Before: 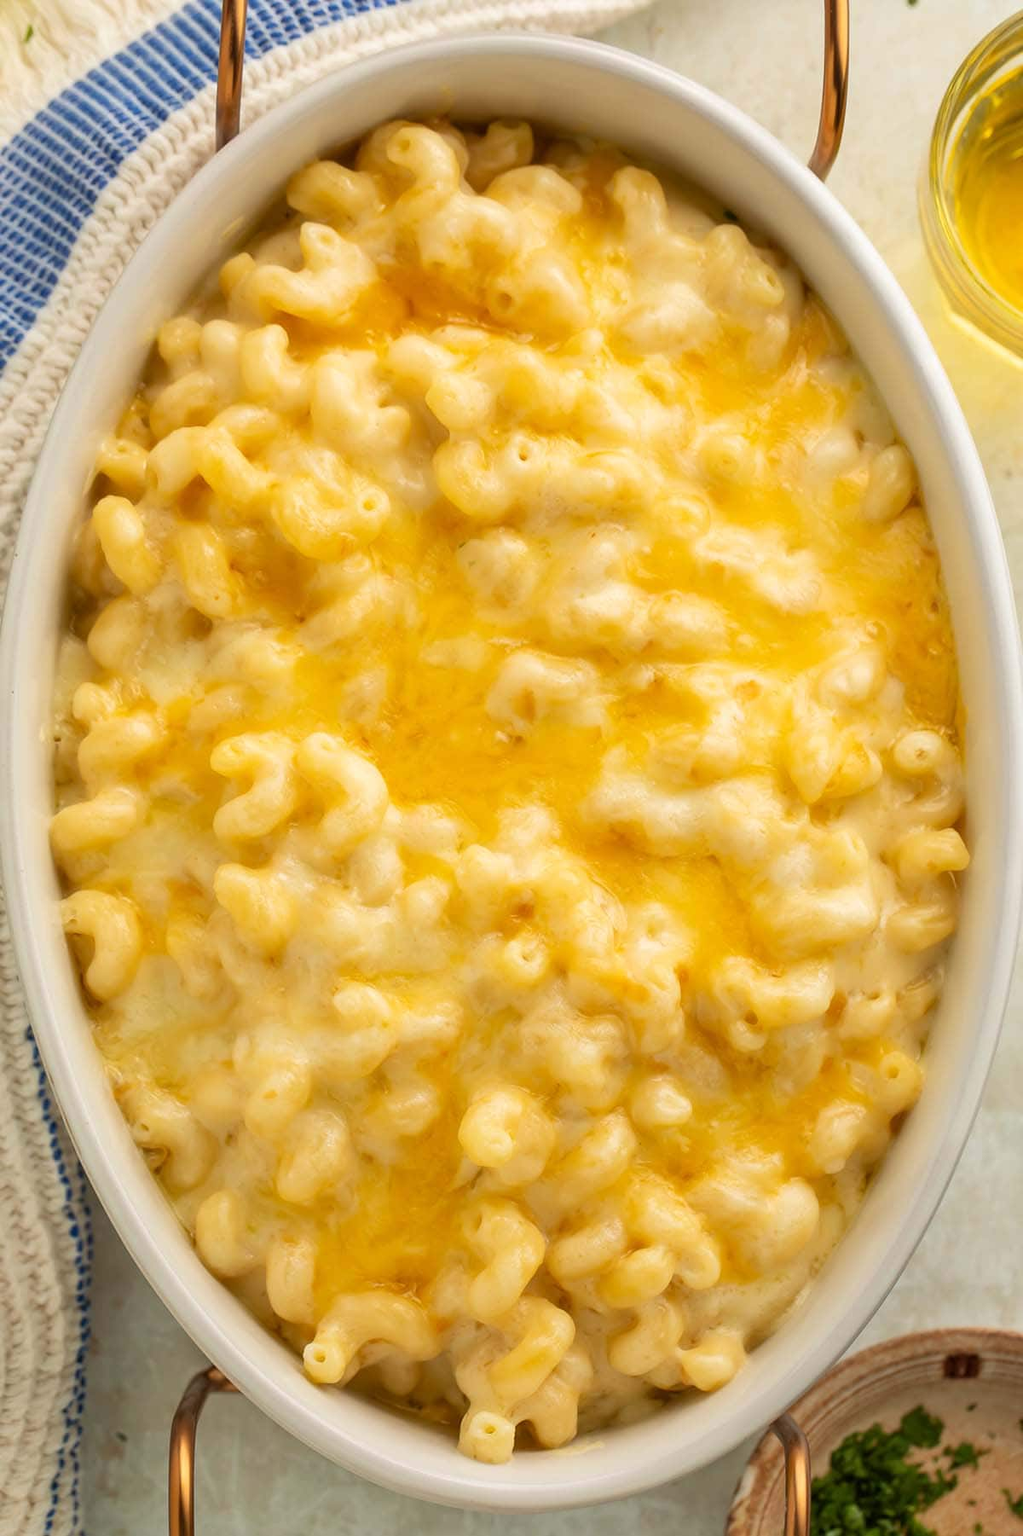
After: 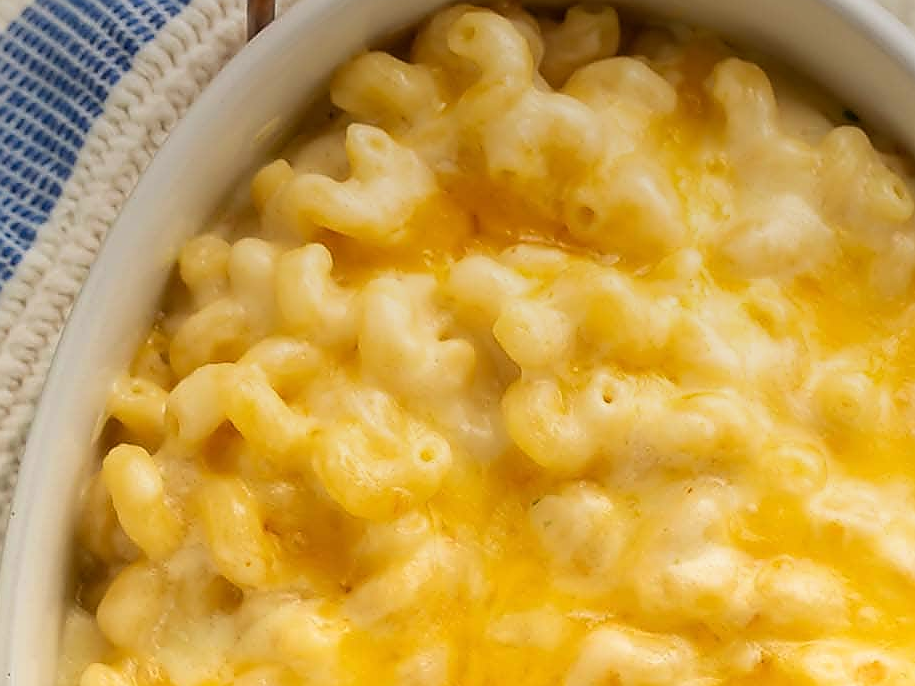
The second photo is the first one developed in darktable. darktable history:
graduated density: on, module defaults
crop: left 0.579%, top 7.627%, right 23.167%, bottom 54.275%
sharpen: radius 1.4, amount 1.25, threshold 0.7
